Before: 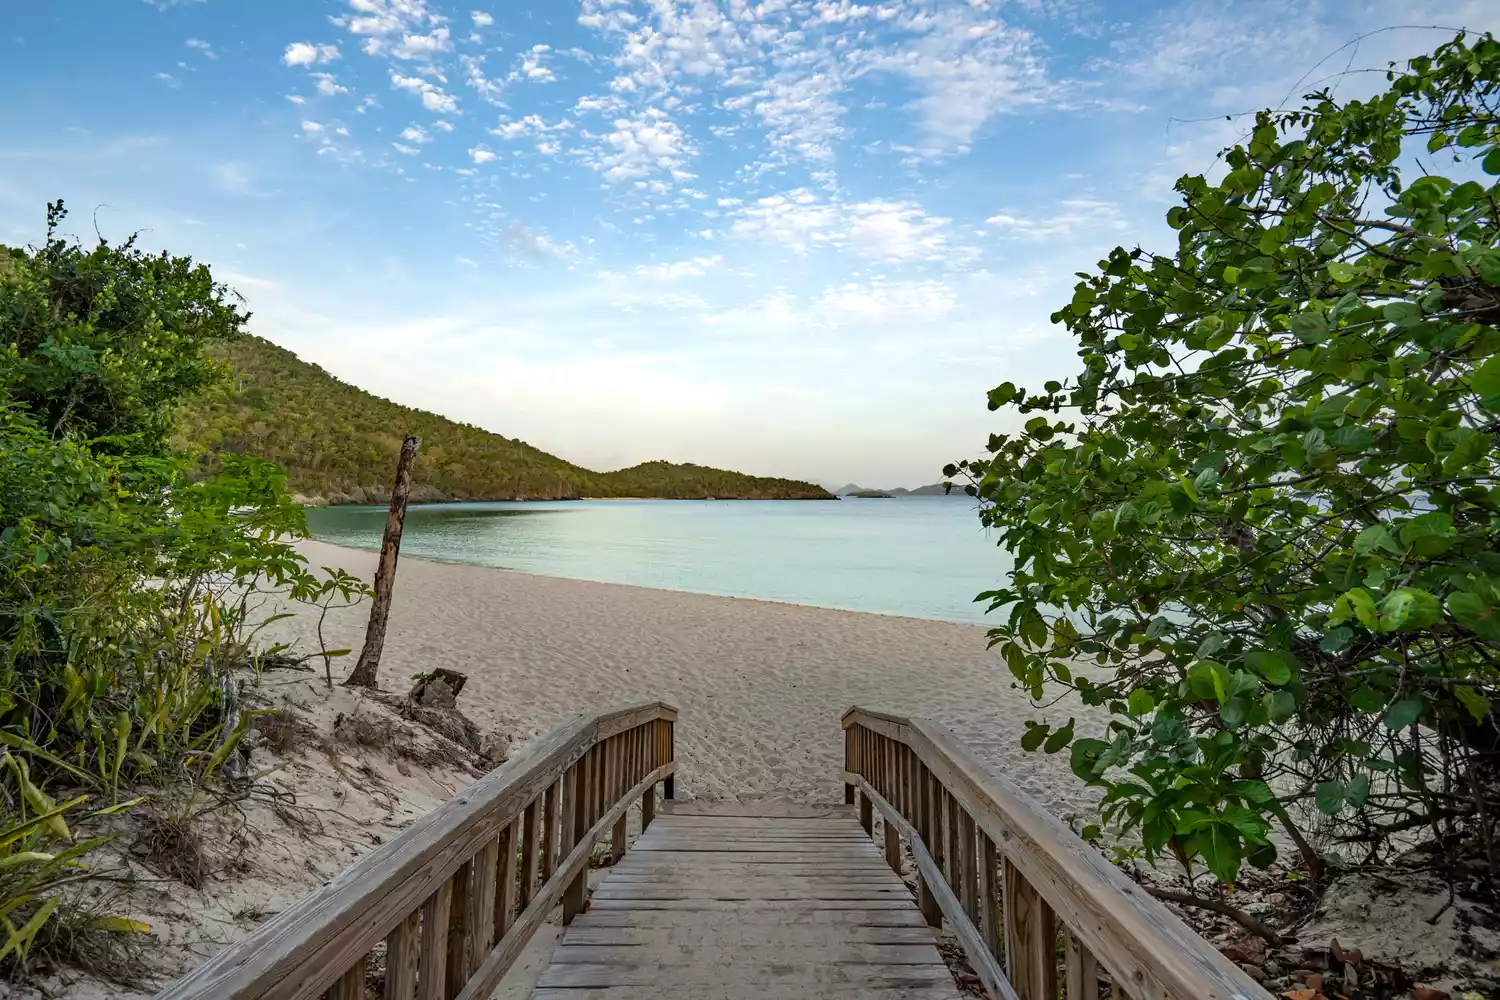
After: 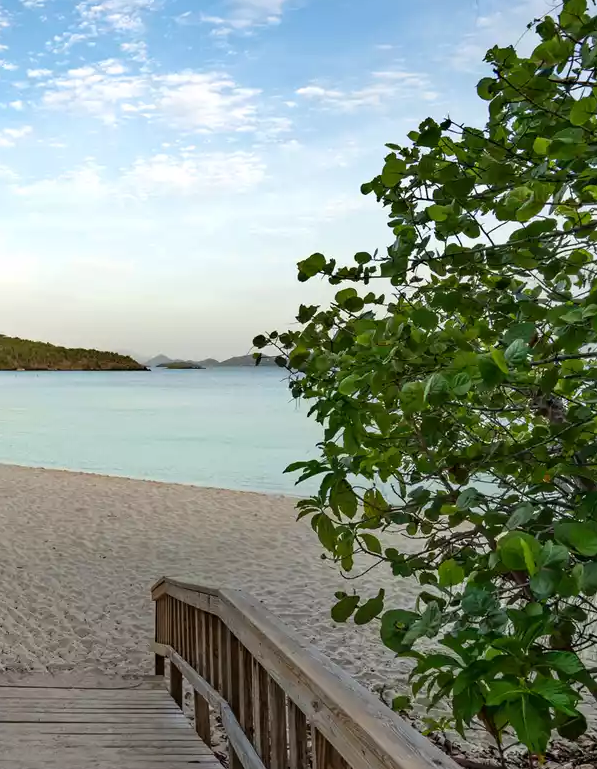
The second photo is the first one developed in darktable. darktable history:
crop: left 46.035%, top 12.936%, right 14.123%, bottom 10.129%
